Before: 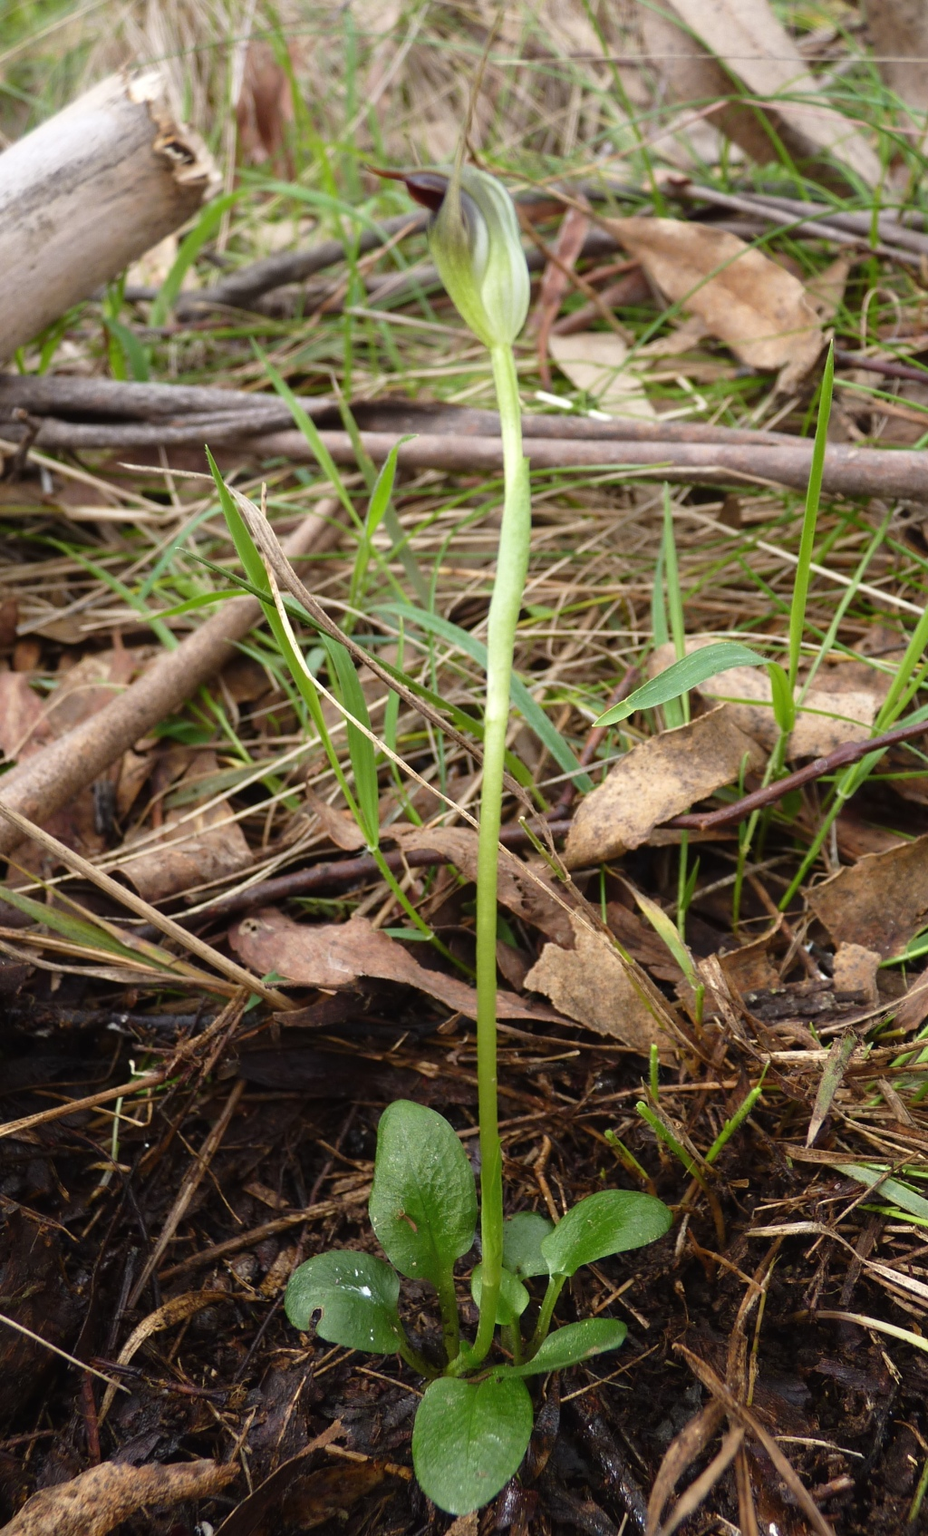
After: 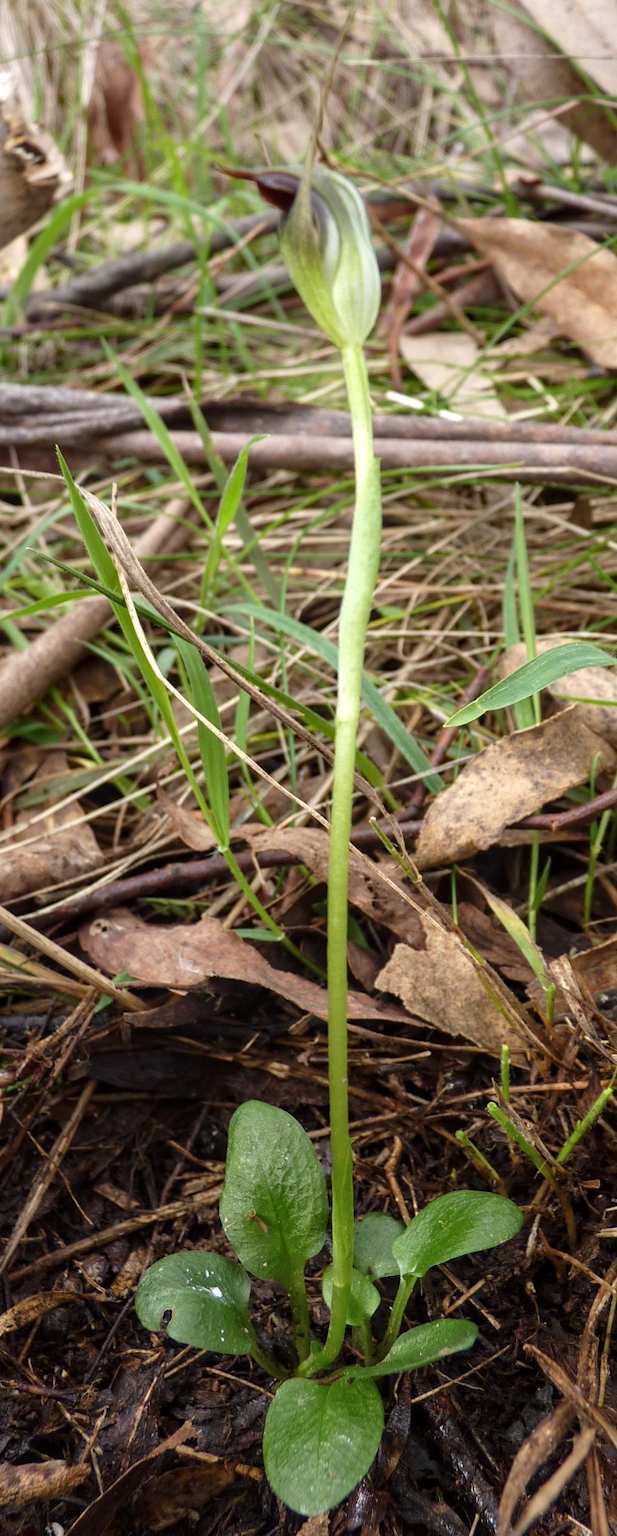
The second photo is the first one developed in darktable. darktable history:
crop and rotate: left 16.142%, right 17.346%
local contrast: on, module defaults
tone equalizer: on, module defaults
